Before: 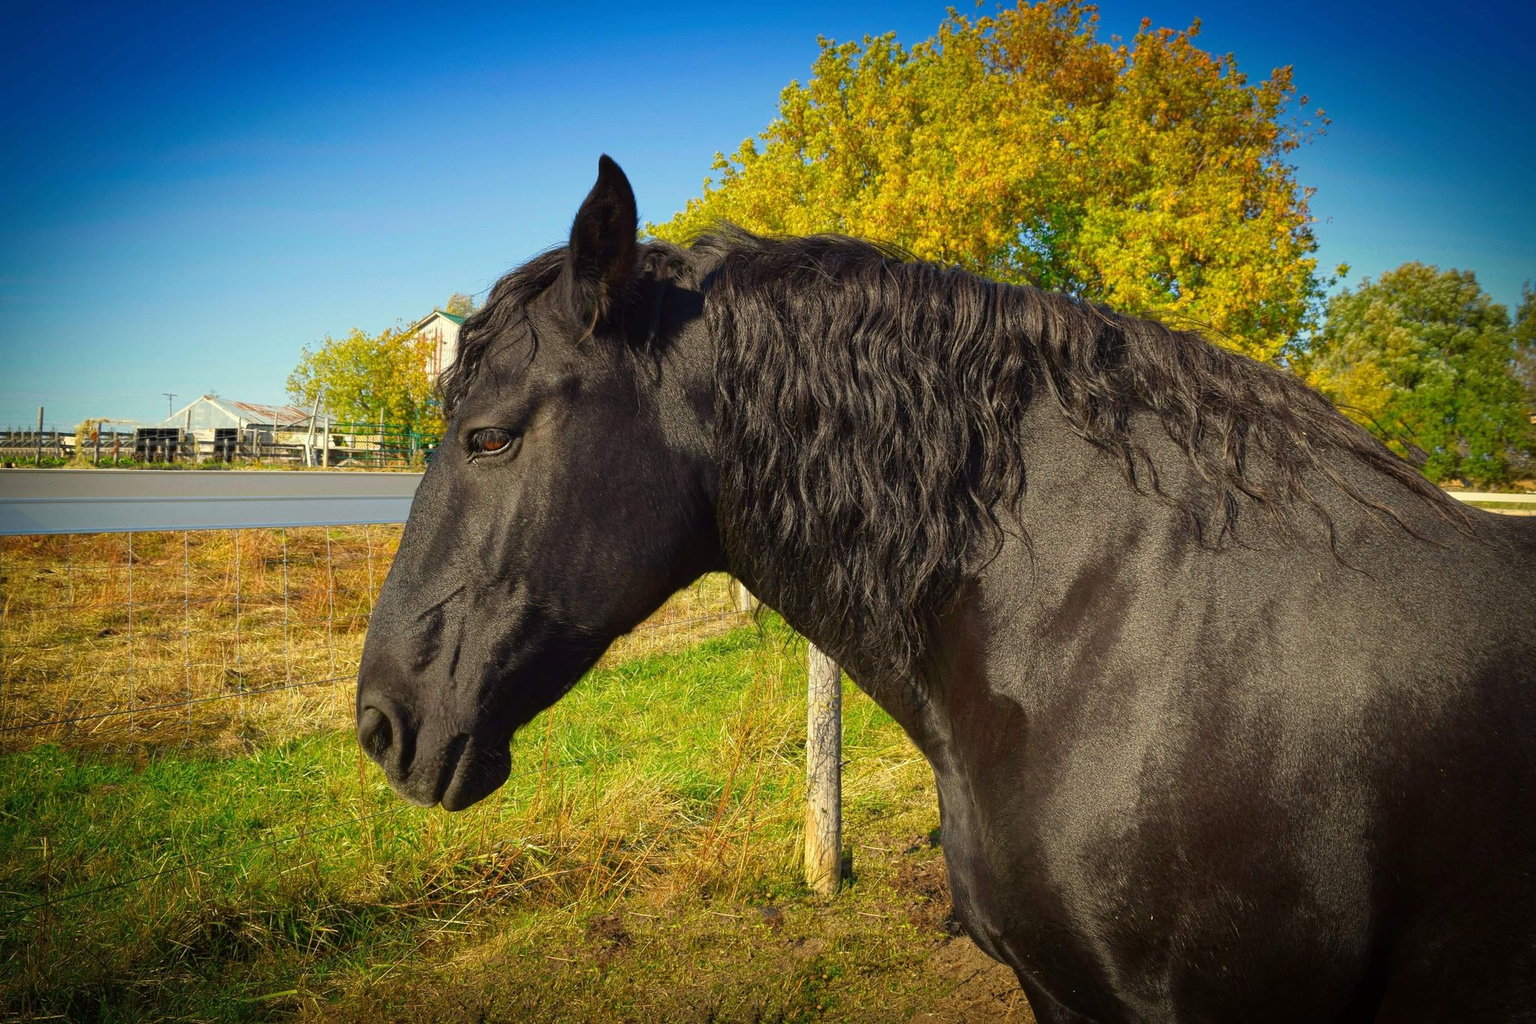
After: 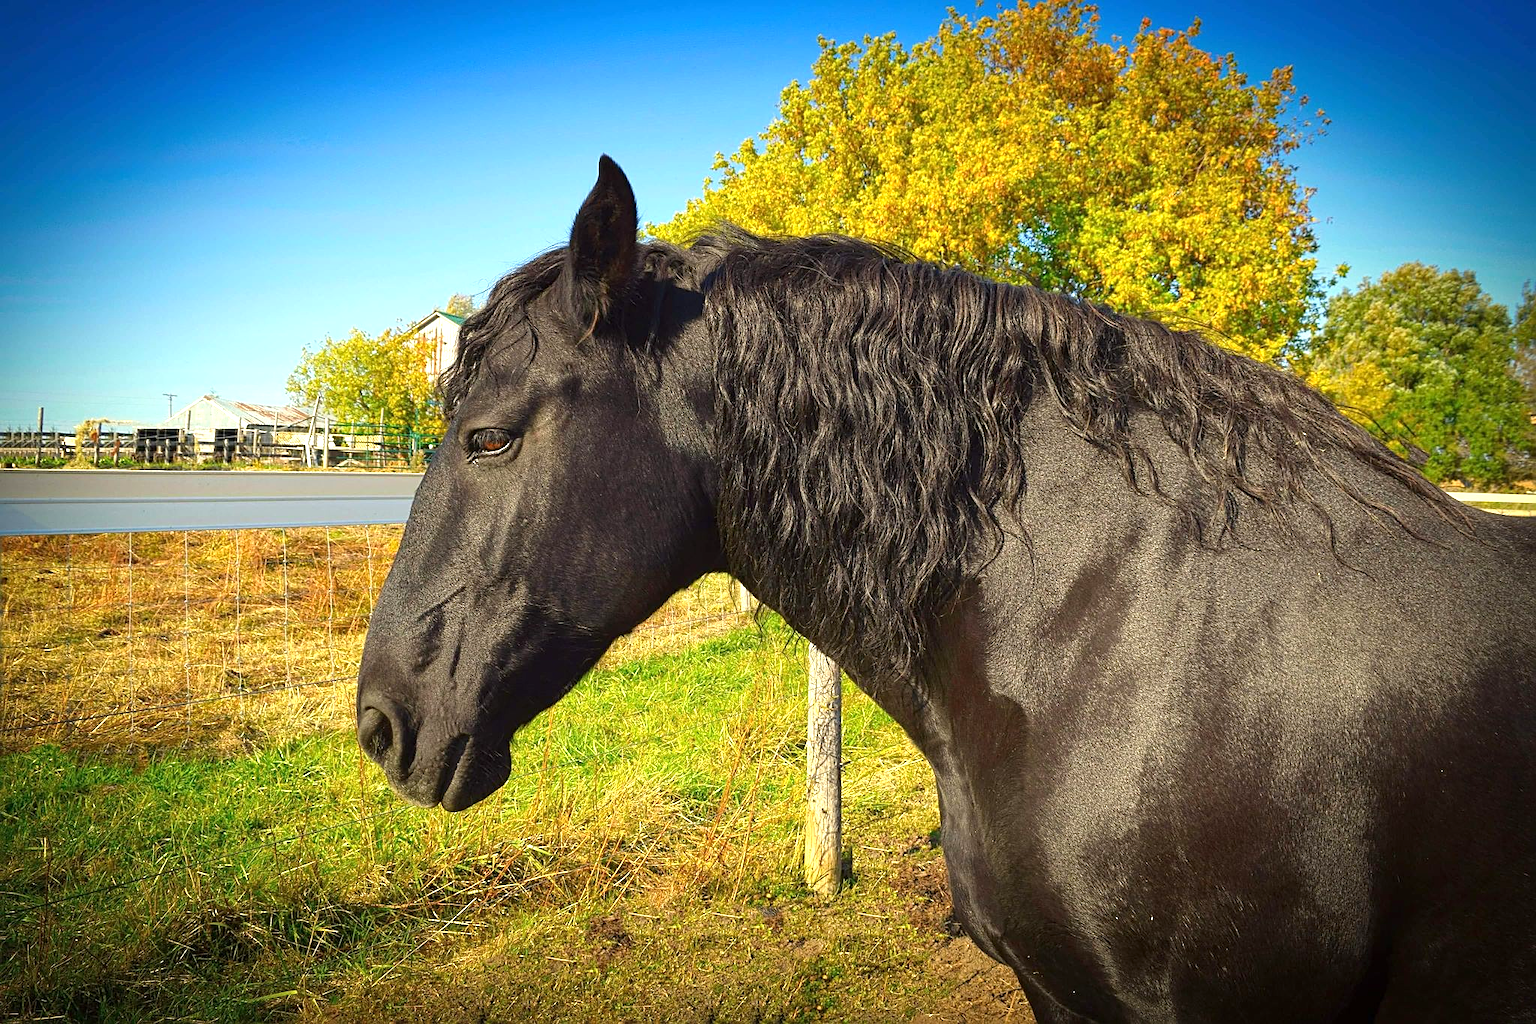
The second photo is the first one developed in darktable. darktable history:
exposure: exposure 0.661 EV, compensate highlight preservation false
sharpen: on, module defaults
